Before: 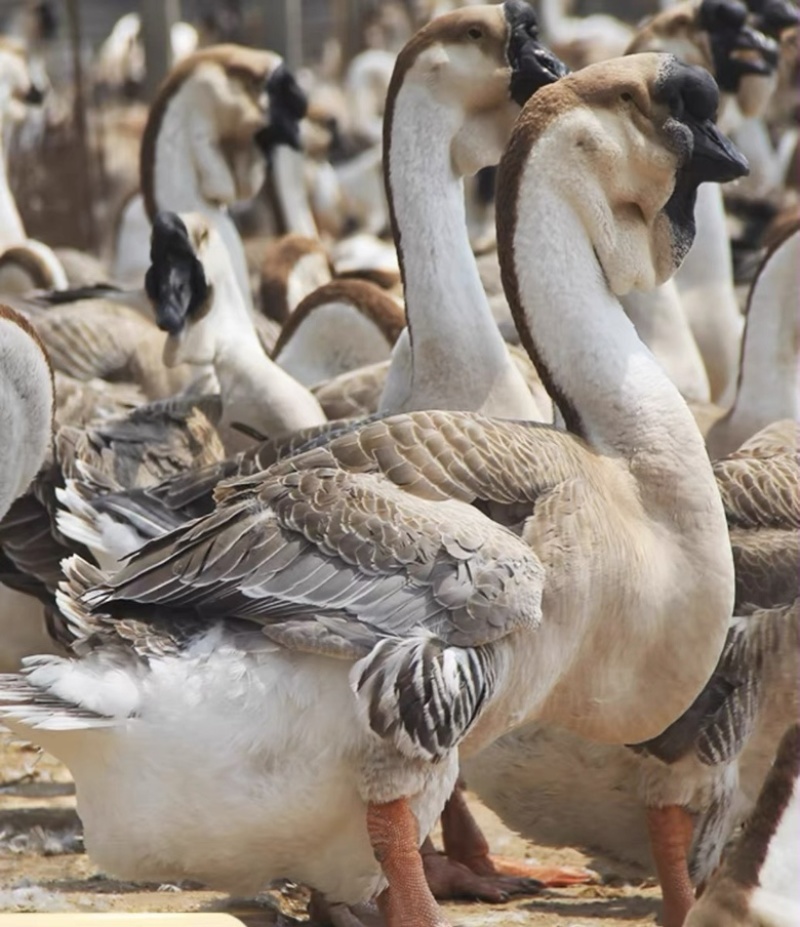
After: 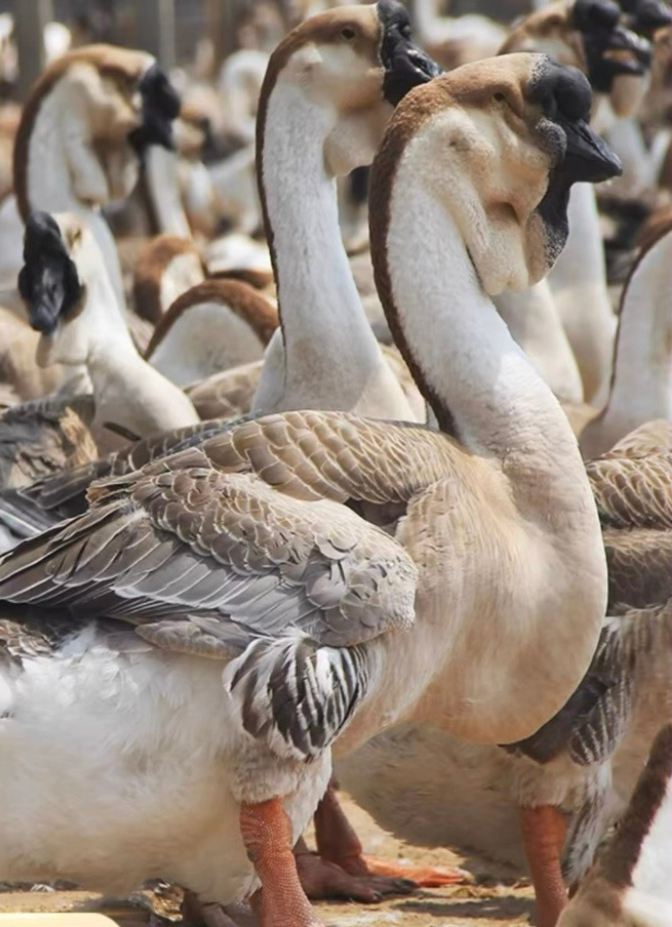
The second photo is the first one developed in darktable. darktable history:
crop: left 15.903%
